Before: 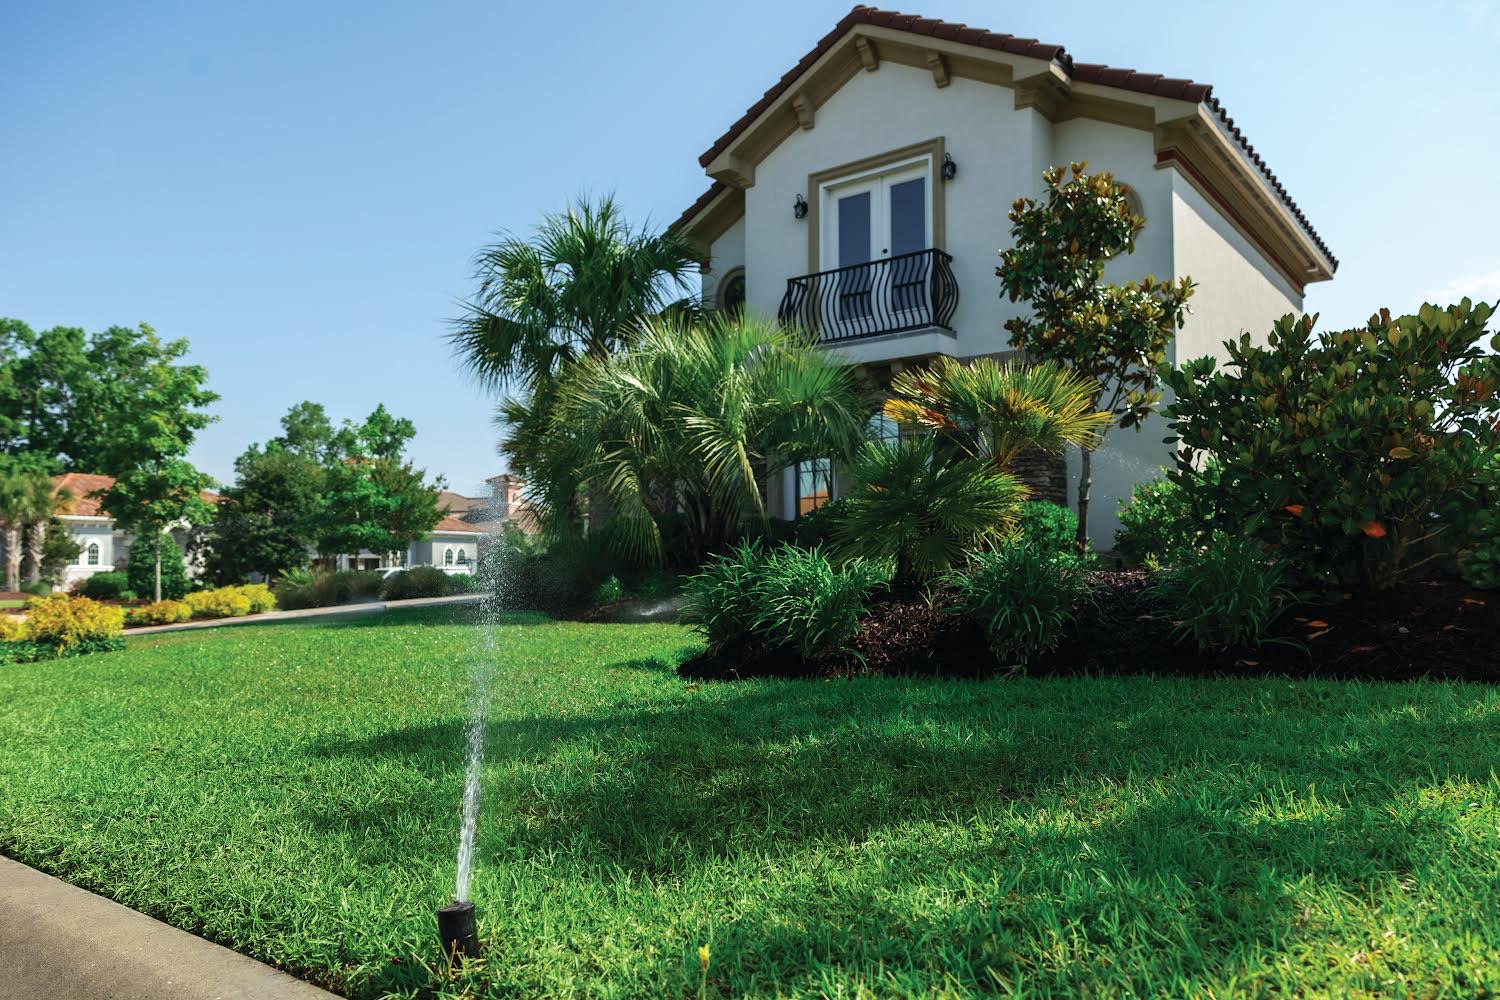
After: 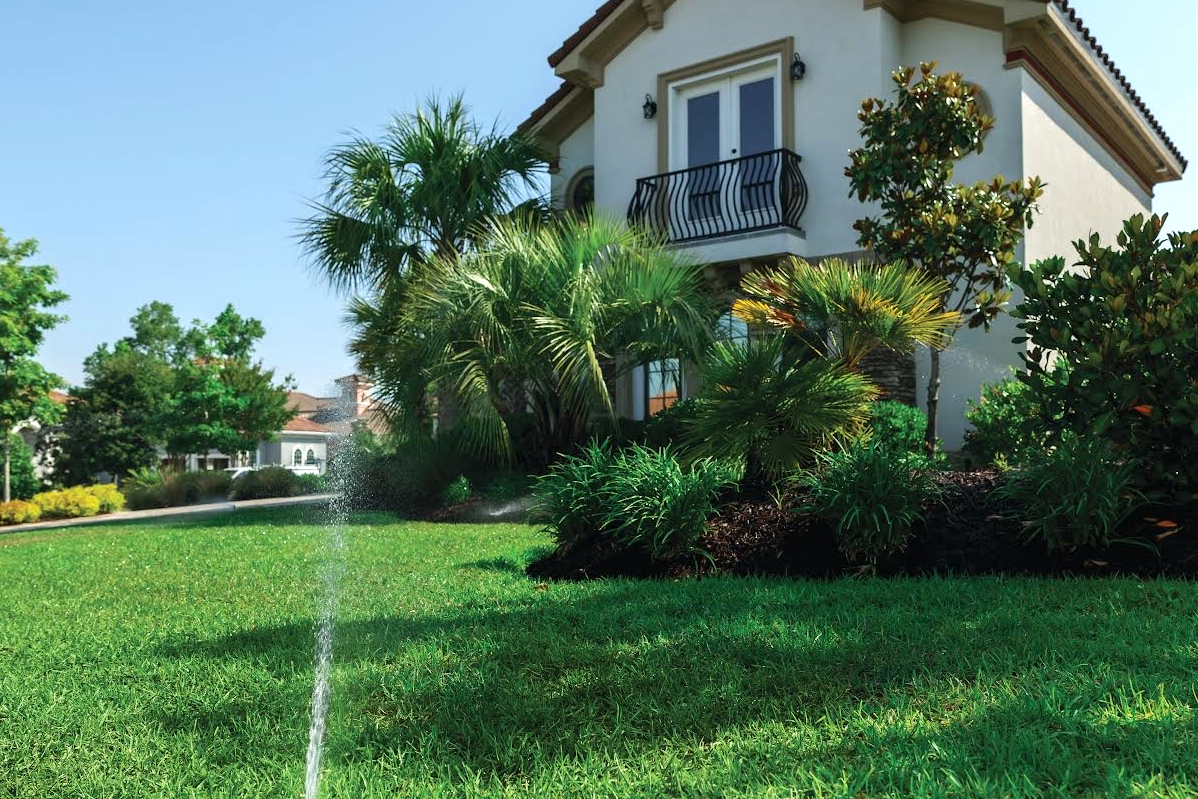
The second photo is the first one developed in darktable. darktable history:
crop and rotate: left 10.071%, top 10.071%, right 10.02%, bottom 10.02%
exposure: exposure 0.2 EV, compensate highlight preservation false
